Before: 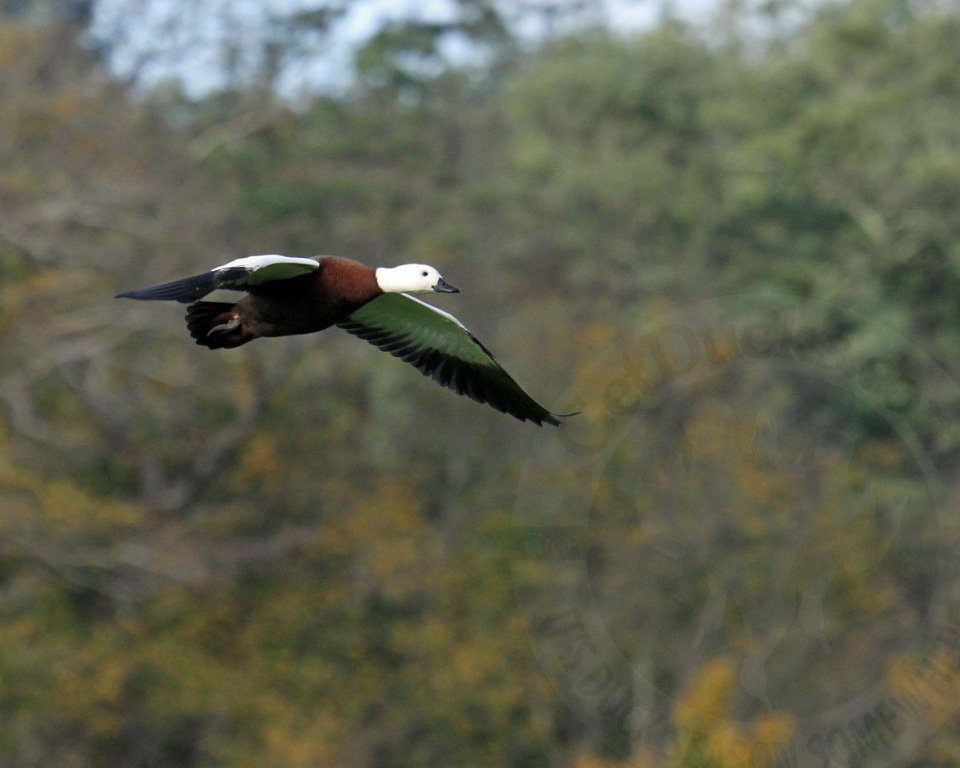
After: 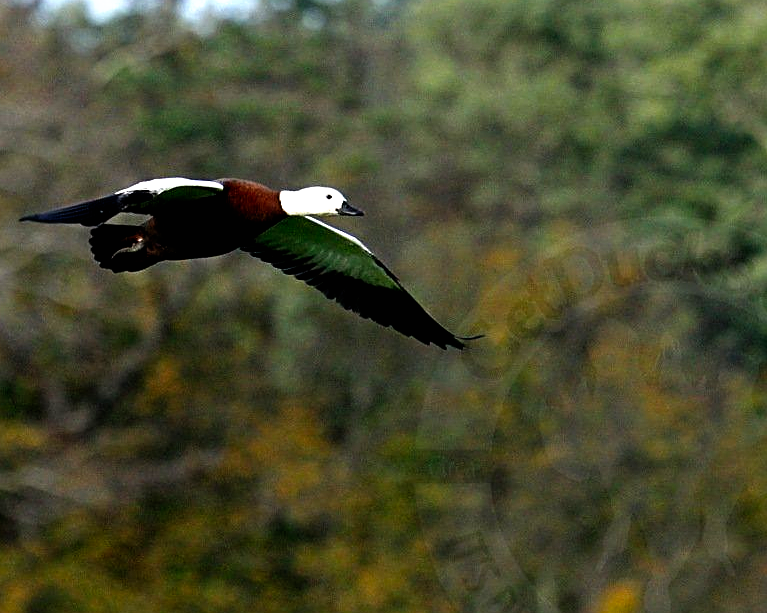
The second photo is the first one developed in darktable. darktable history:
sharpen: on, module defaults
crop and rotate: left 10.071%, top 10.071%, right 10.02%, bottom 10.02%
filmic rgb: black relative exposure -8.2 EV, white relative exposure 2.2 EV, threshold 3 EV, hardness 7.11, latitude 85.74%, contrast 1.696, highlights saturation mix -4%, shadows ↔ highlights balance -2.69%, preserve chrominance no, color science v5 (2021), contrast in shadows safe, contrast in highlights safe, enable highlight reconstruction true
